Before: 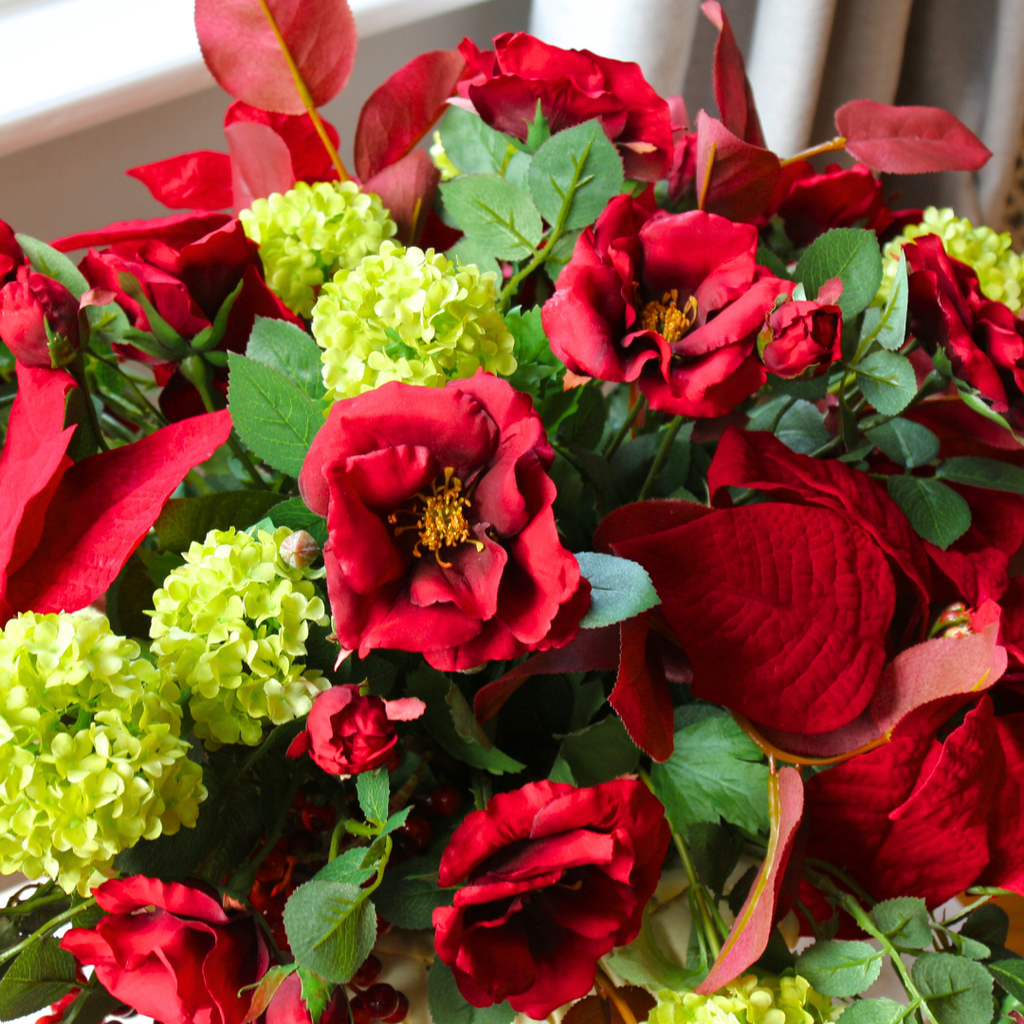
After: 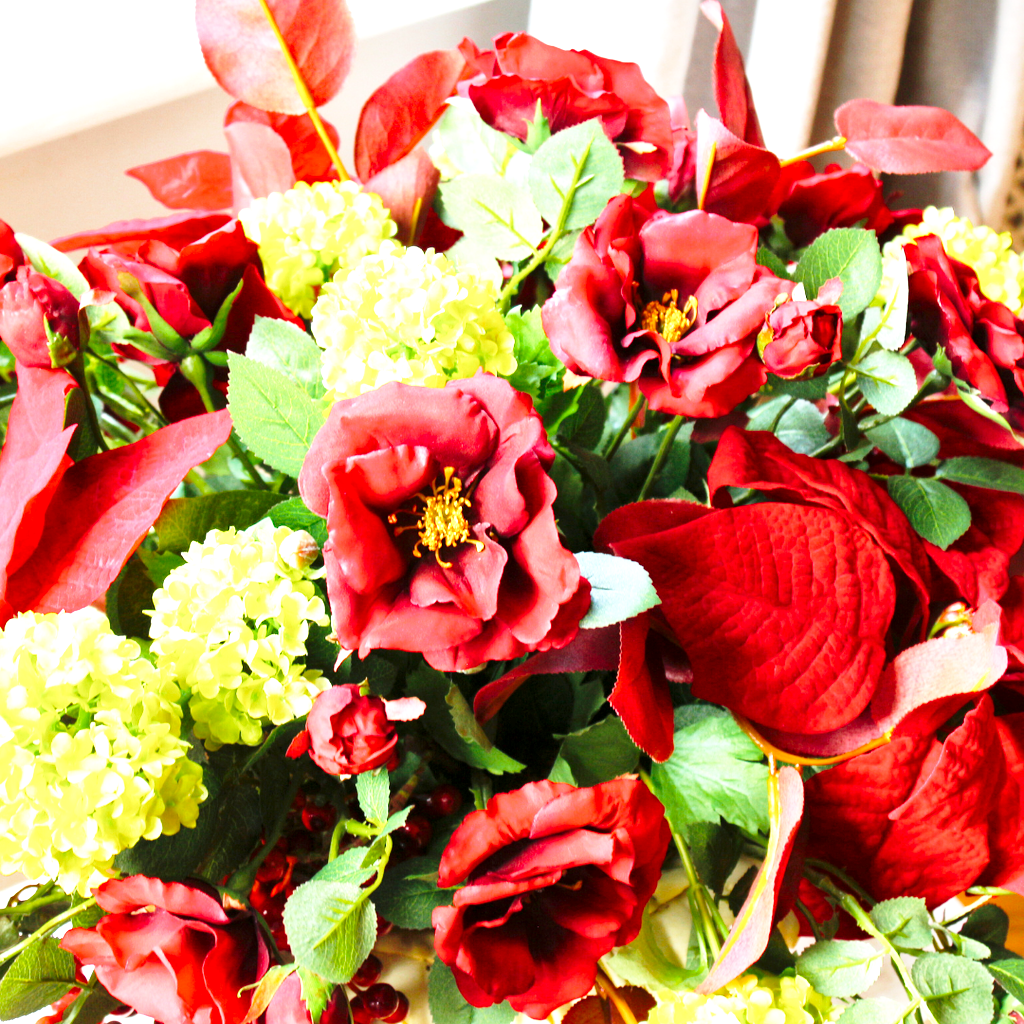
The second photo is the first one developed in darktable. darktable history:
local contrast: mode bilateral grid, contrast 20, coarseness 50, detail 141%, midtone range 0.2
exposure: exposure 1.223 EV, compensate highlight preservation false
base curve: curves: ch0 [(0, 0) (0.028, 0.03) (0.121, 0.232) (0.46, 0.748) (0.859, 0.968) (1, 1)], preserve colors none
